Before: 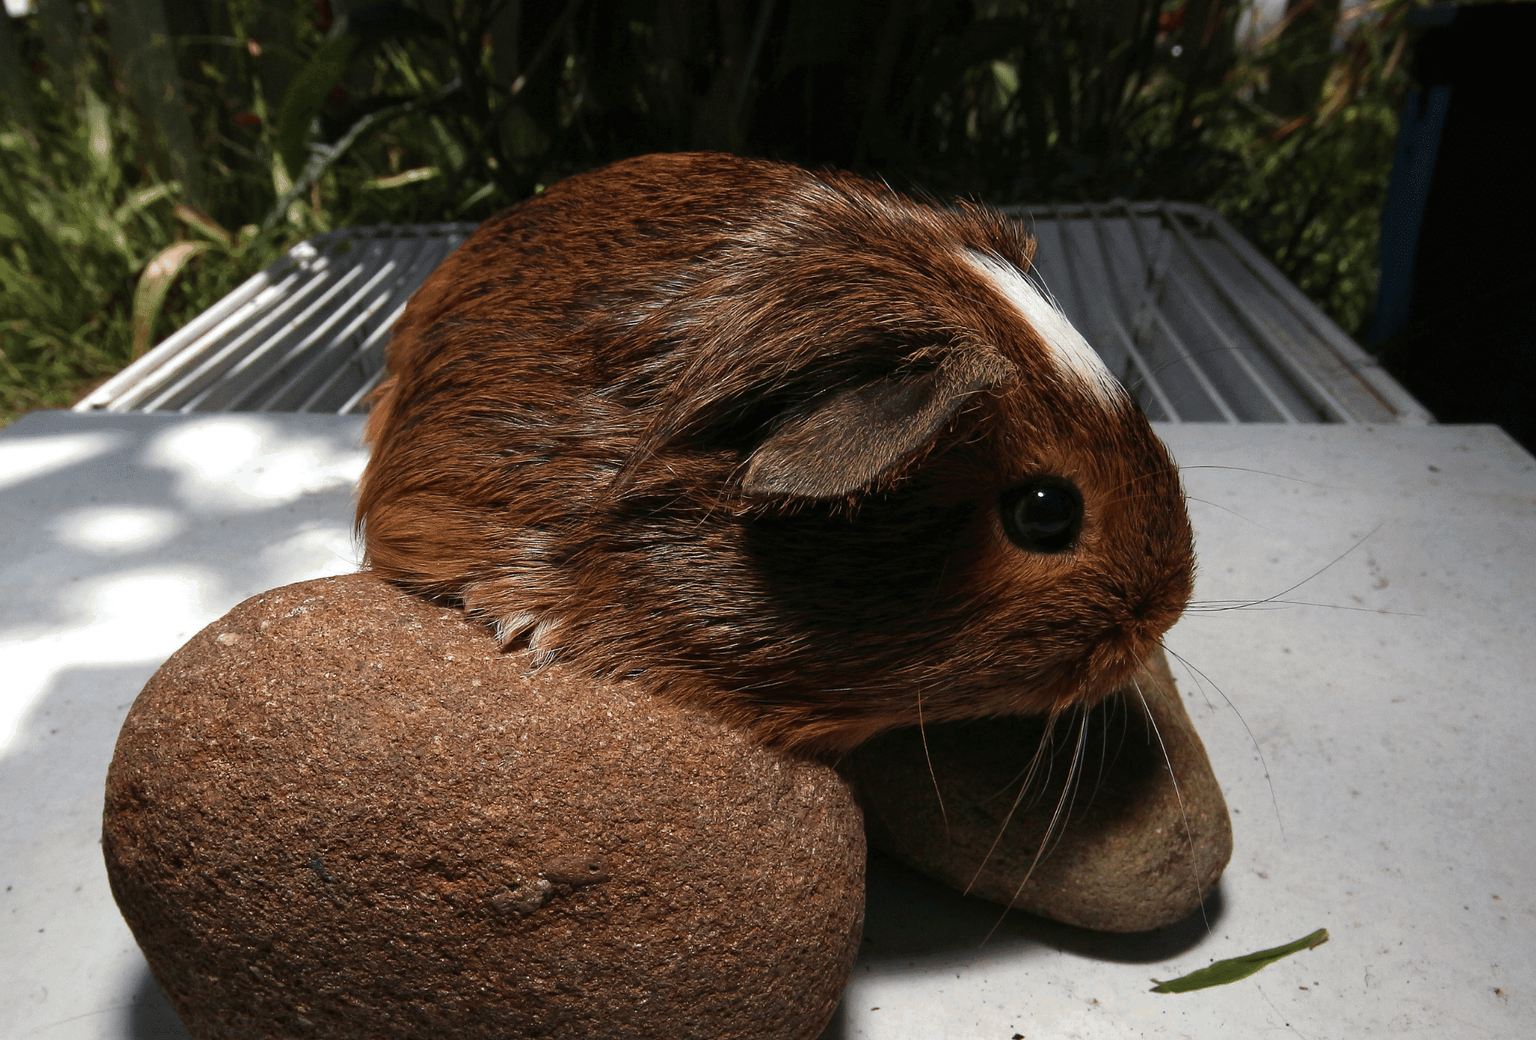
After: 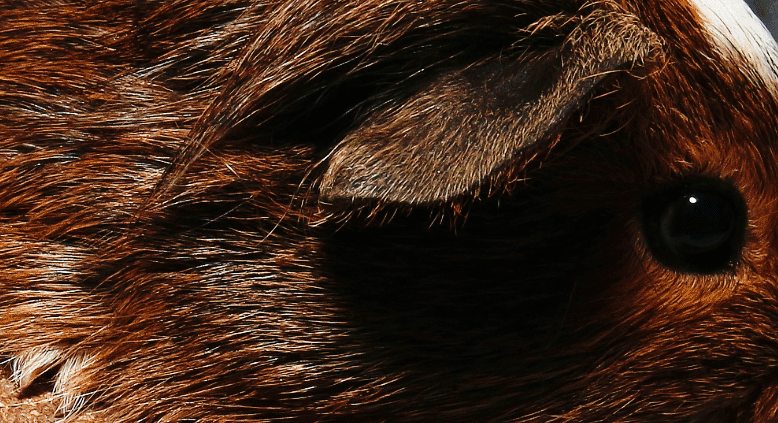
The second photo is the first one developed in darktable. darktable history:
color zones: curves: ch0 [(0, 0.5) (0.143, 0.5) (0.286, 0.5) (0.429, 0.5) (0.571, 0.5) (0.714, 0.476) (0.857, 0.5) (1, 0.5)]; ch2 [(0, 0.5) (0.143, 0.5) (0.286, 0.5) (0.429, 0.5) (0.571, 0.5) (0.714, 0.487) (0.857, 0.5) (1, 0.5)]
crop: left 31.681%, top 32.203%, right 27.747%, bottom 35.253%
base curve: curves: ch0 [(0, 0) (0.036, 0.025) (0.121, 0.166) (0.206, 0.329) (0.605, 0.79) (1, 1)], preserve colors none
